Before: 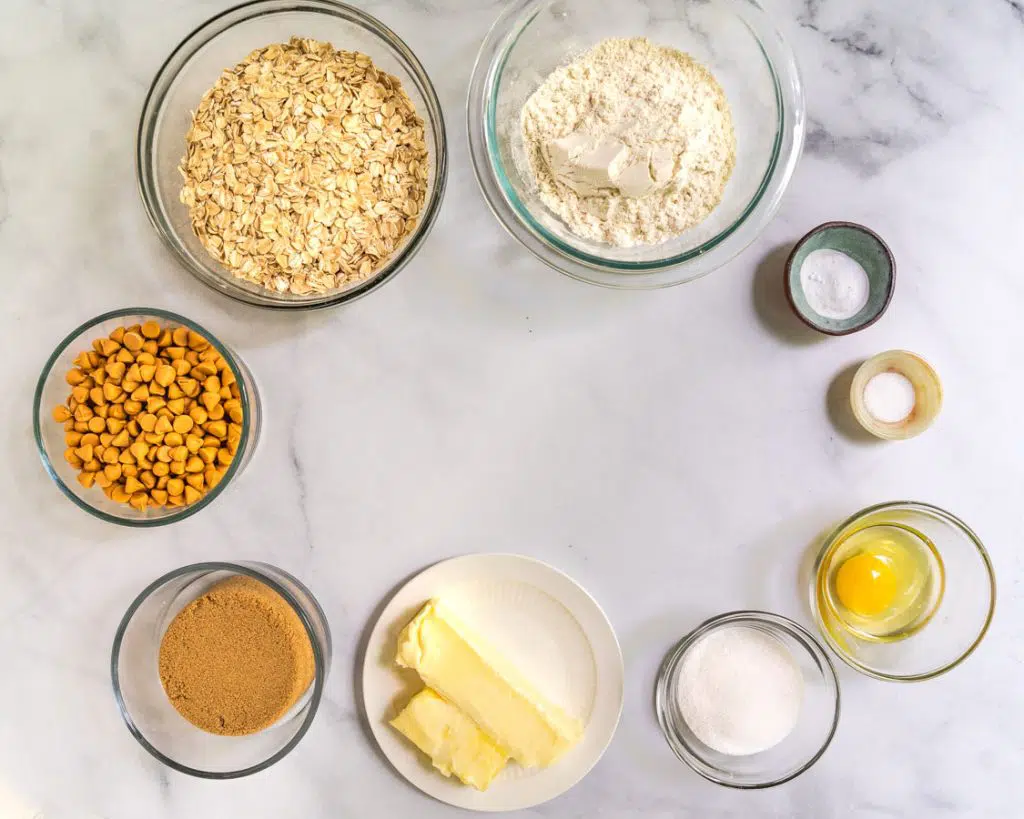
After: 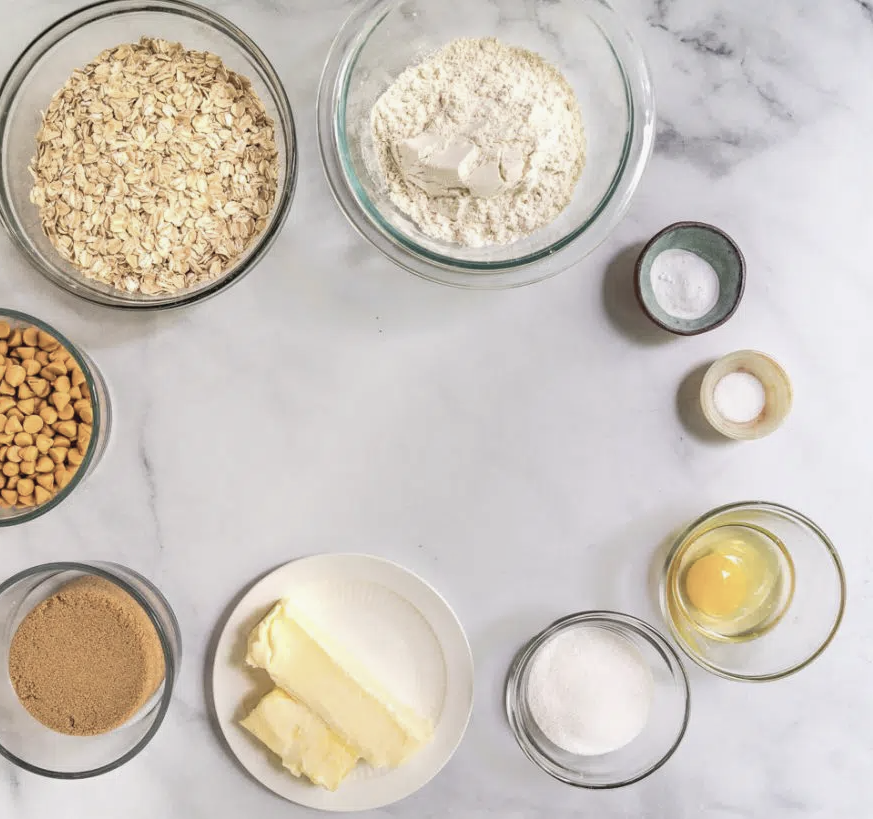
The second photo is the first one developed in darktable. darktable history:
contrast brightness saturation: contrast -0.042, saturation -0.402
crop and rotate: left 14.746%
